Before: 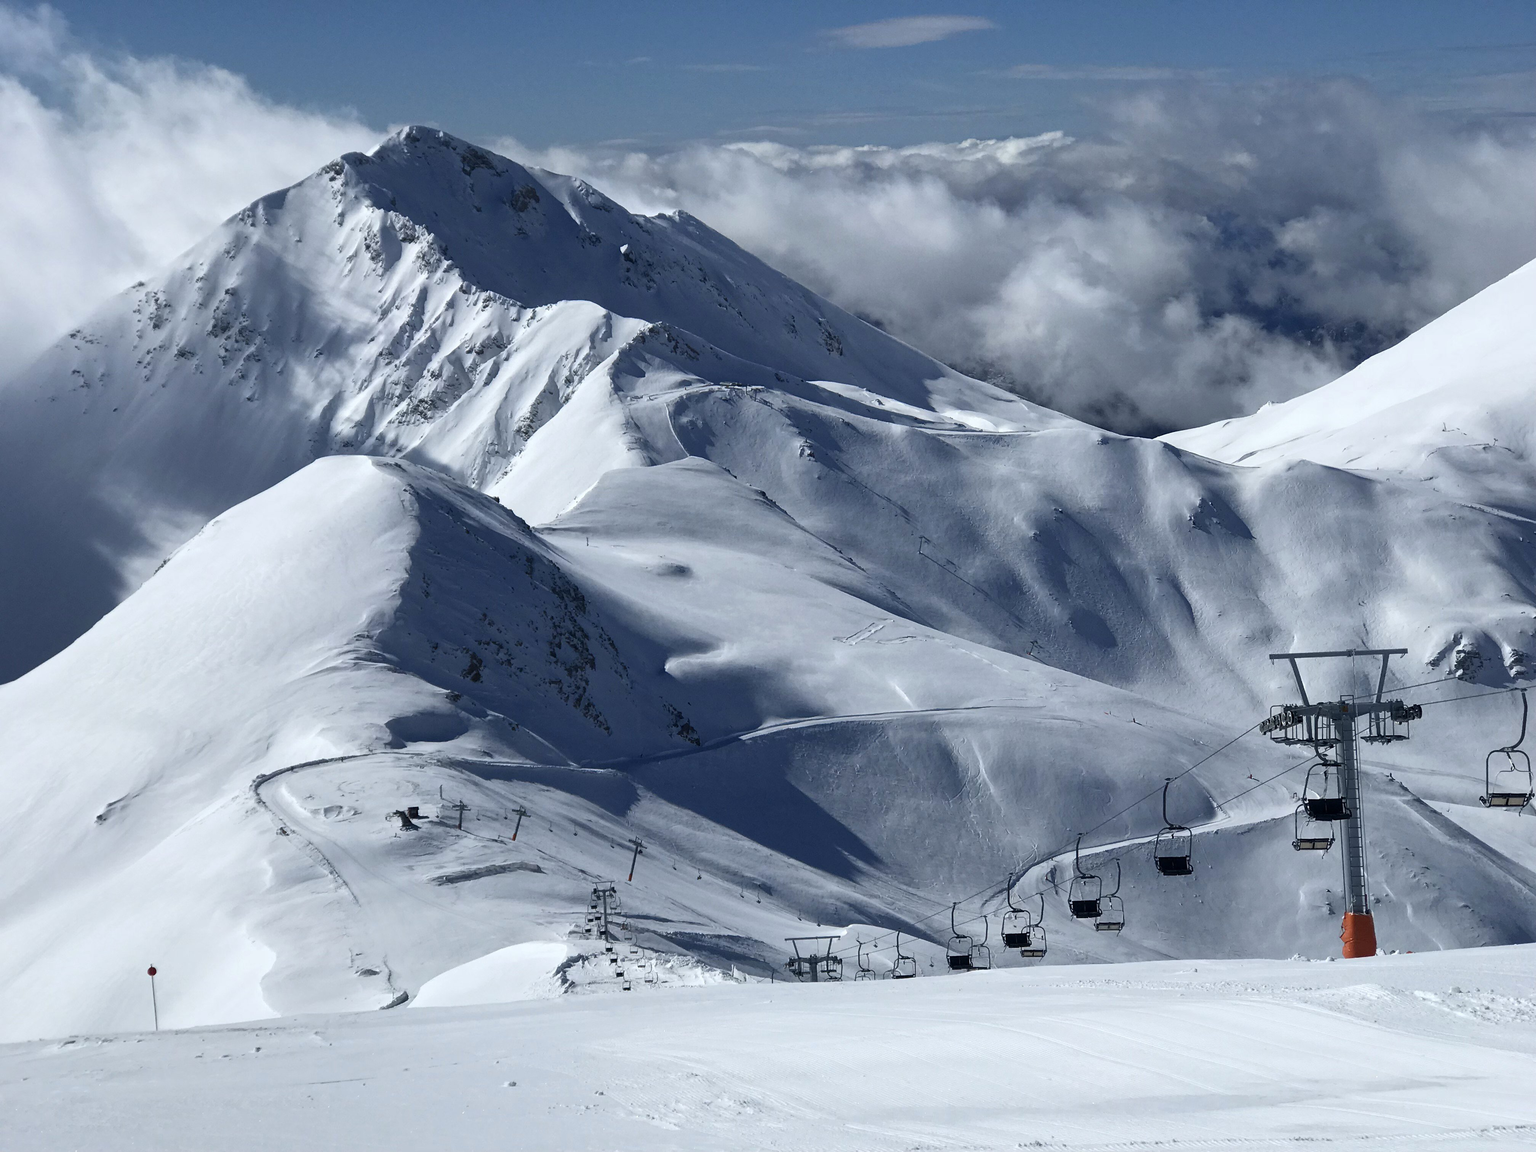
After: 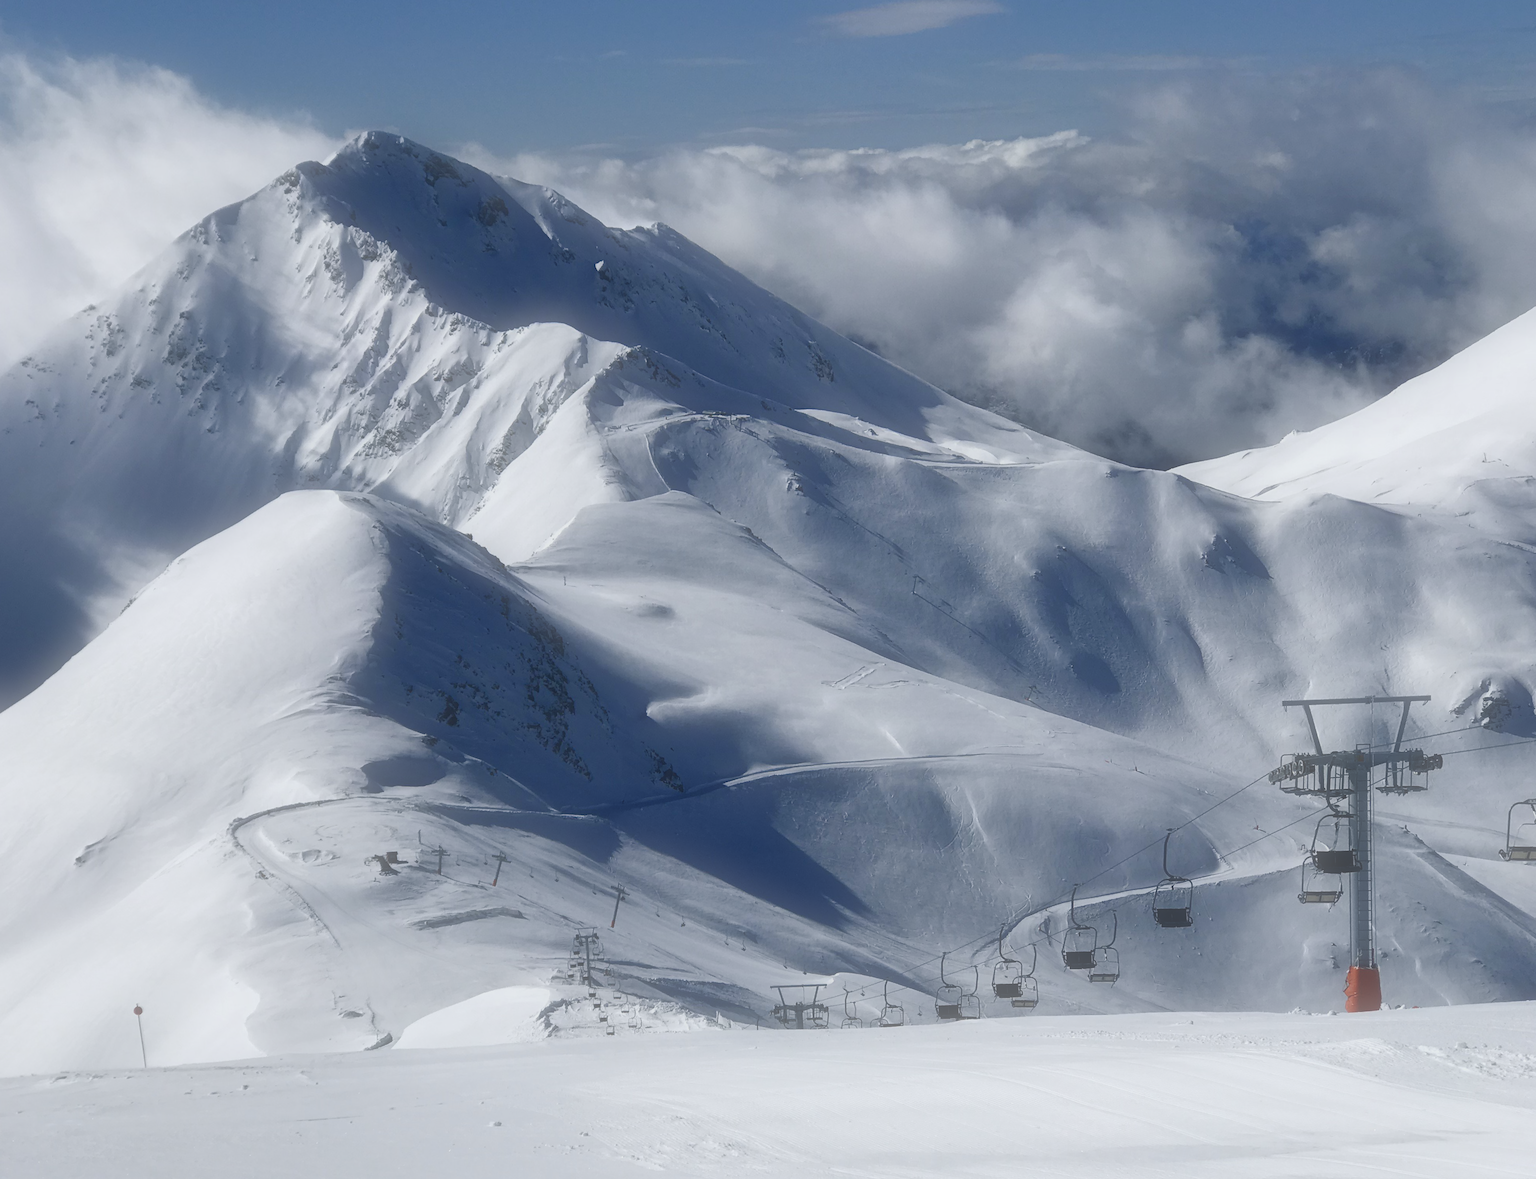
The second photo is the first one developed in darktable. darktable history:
color balance rgb: shadows lift › chroma 1%, shadows lift › hue 113°, highlights gain › chroma 0.2%, highlights gain › hue 333°, perceptual saturation grading › global saturation 20%, perceptual saturation grading › highlights -50%, perceptual saturation grading › shadows 25%, contrast -10%
rotate and perspective: rotation 0.074°, lens shift (vertical) 0.096, lens shift (horizontal) -0.041, crop left 0.043, crop right 0.952, crop top 0.024, crop bottom 0.979
soften: size 60.24%, saturation 65.46%, brightness 0.506 EV, mix 25.7%
